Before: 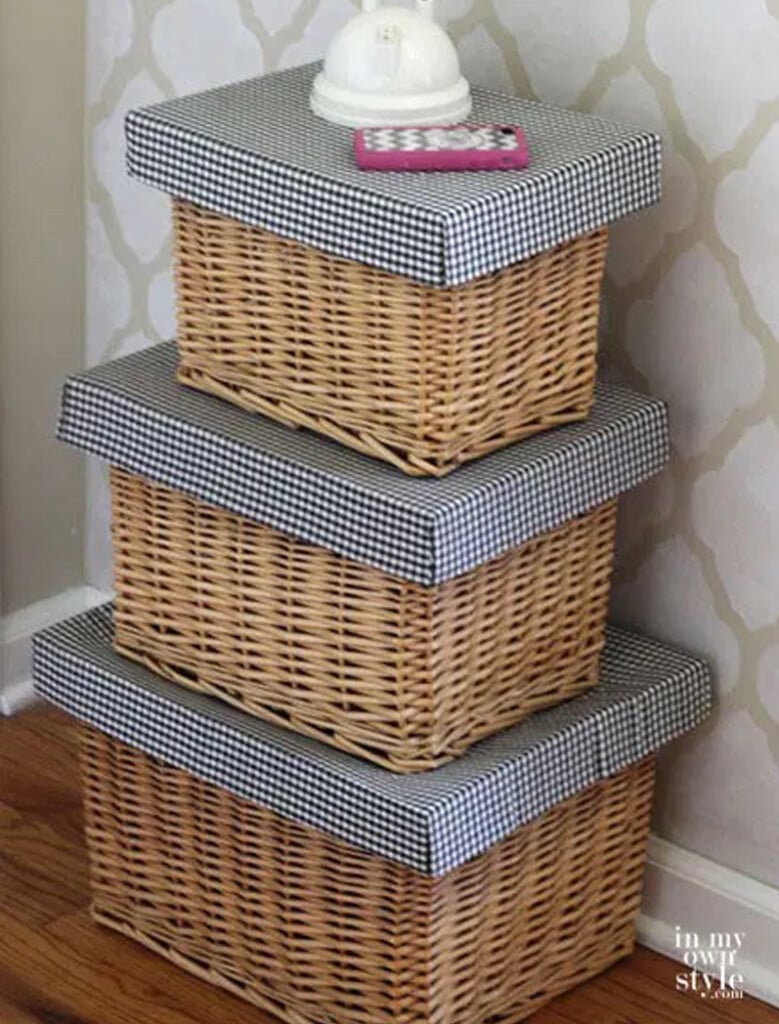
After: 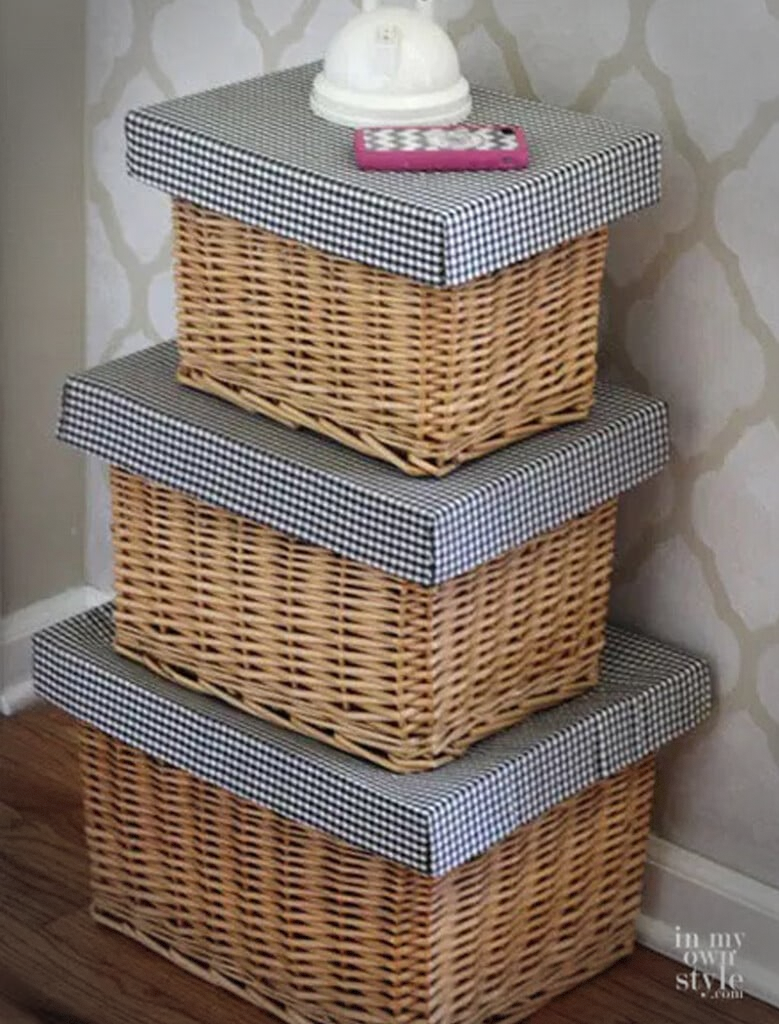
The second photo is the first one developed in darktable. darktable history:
tone equalizer: mask exposure compensation -0.504 EV
vignetting: automatic ratio true, dithering 8-bit output
